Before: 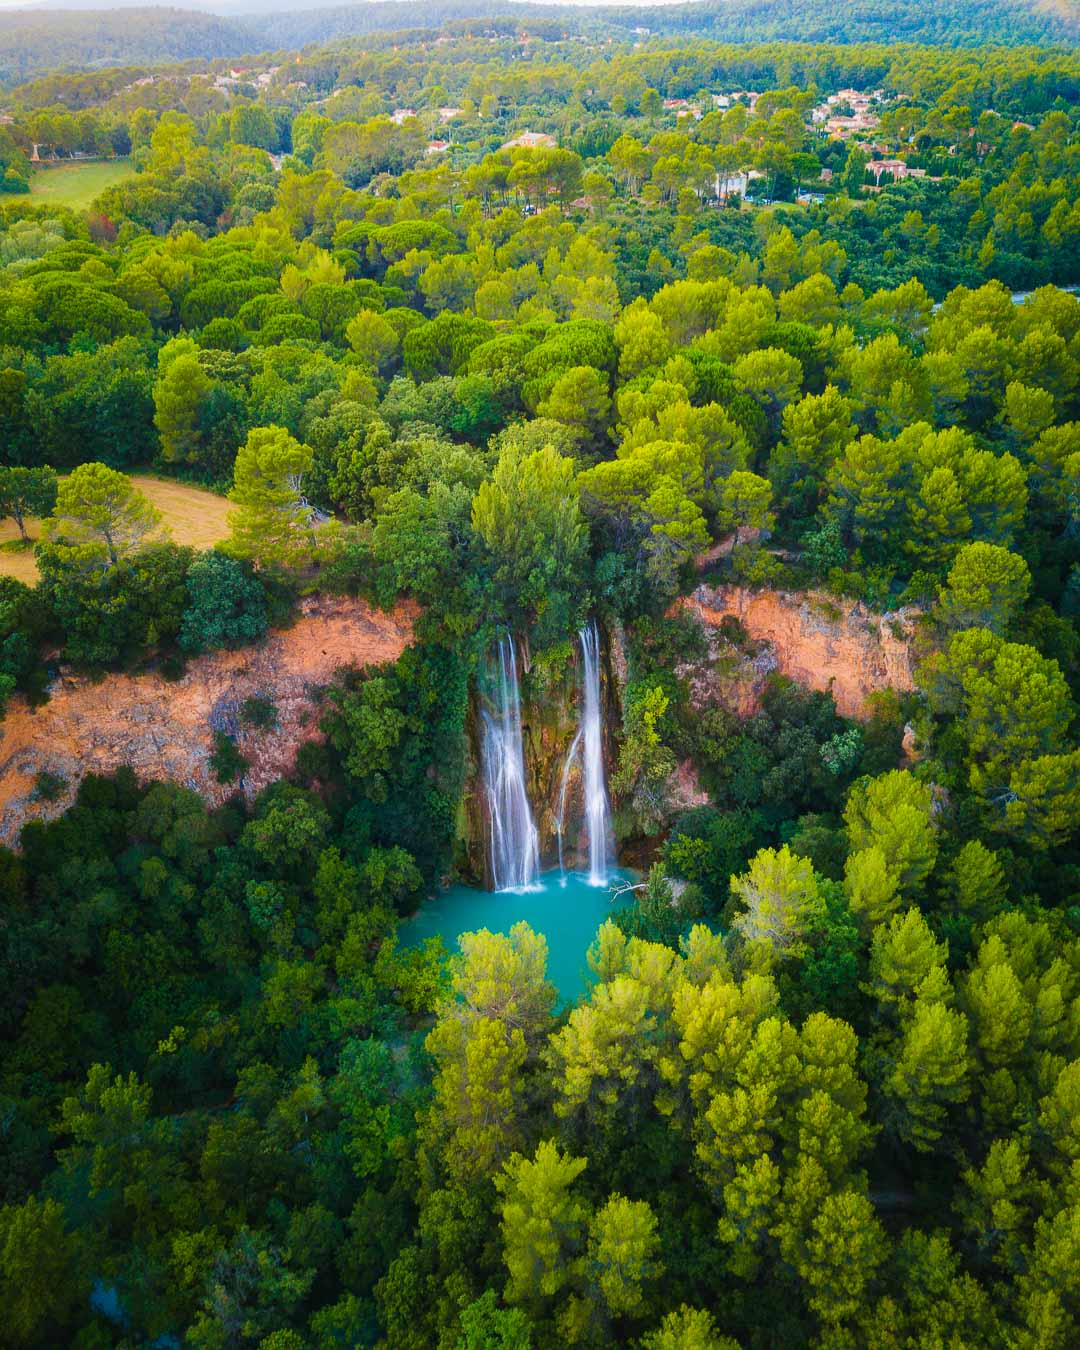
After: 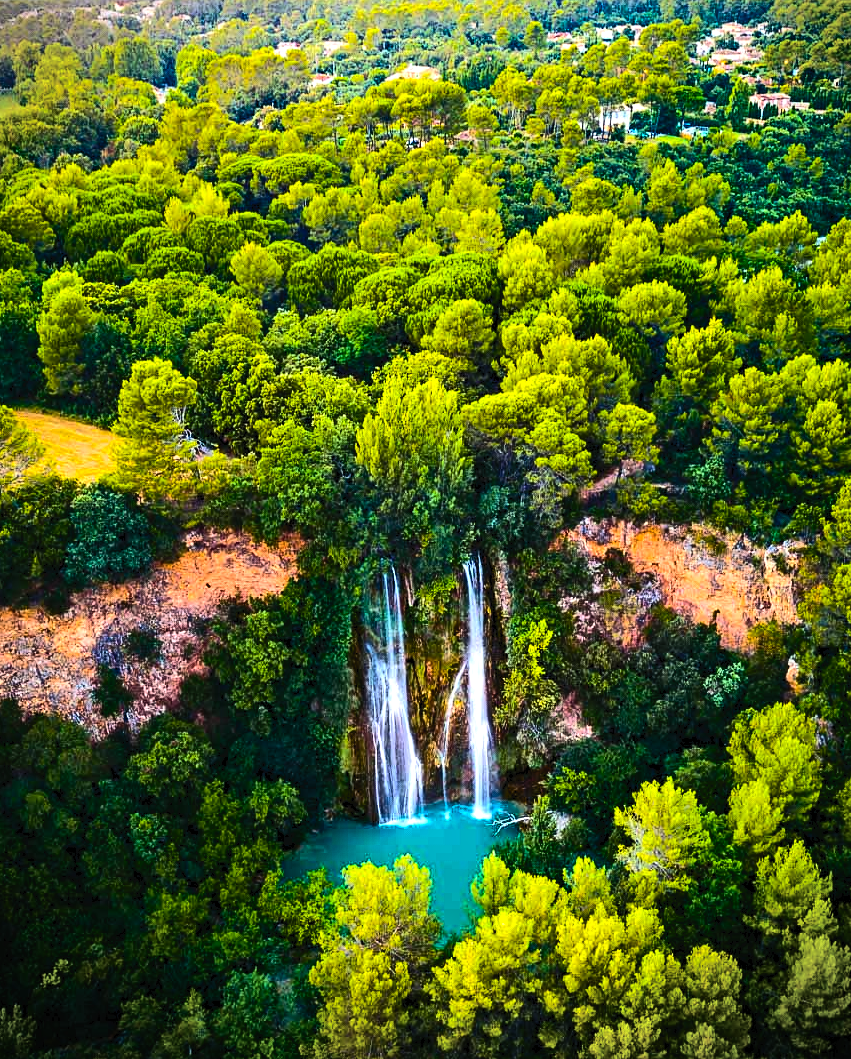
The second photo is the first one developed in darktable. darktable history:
color balance rgb: shadows lift › chroma 3.093%, shadows lift › hue 281.67°, linear chroma grading › global chroma 15.137%, perceptual saturation grading › global saturation 25.301%, perceptual brilliance grading › highlights 3.84%, perceptual brilliance grading › mid-tones -18.144%, perceptual brilliance grading › shadows -41.362%, global vibrance 19.528%
exposure: exposure 0.223 EV, compensate highlight preservation false
vignetting: fall-off start 91.2%, brightness -0.701, center (0.036, -0.084)
crop and rotate: left 10.781%, top 4.979%, right 10.408%, bottom 16.539%
tone equalizer: on, module defaults
tone curve: curves: ch0 [(0, 0) (0.003, 0.039) (0.011, 0.041) (0.025, 0.048) (0.044, 0.065) (0.069, 0.084) (0.1, 0.104) (0.136, 0.137) (0.177, 0.19) (0.224, 0.245) (0.277, 0.32) (0.335, 0.409) (0.399, 0.496) (0.468, 0.58) (0.543, 0.656) (0.623, 0.733) (0.709, 0.796) (0.801, 0.852) (0.898, 0.93) (1, 1)], color space Lab, independent channels, preserve colors none
contrast equalizer: octaves 7, y [[0.5, 0.542, 0.583, 0.625, 0.667, 0.708], [0.5 ×6], [0.5 ×6], [0 ×6], [0 ×6]]
